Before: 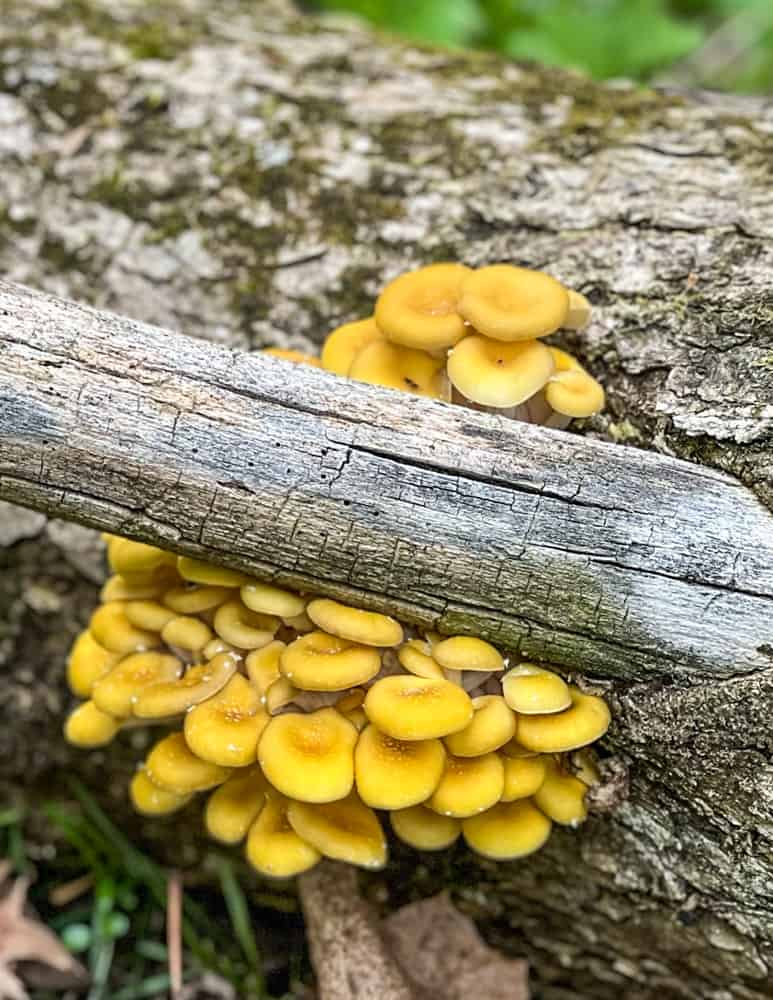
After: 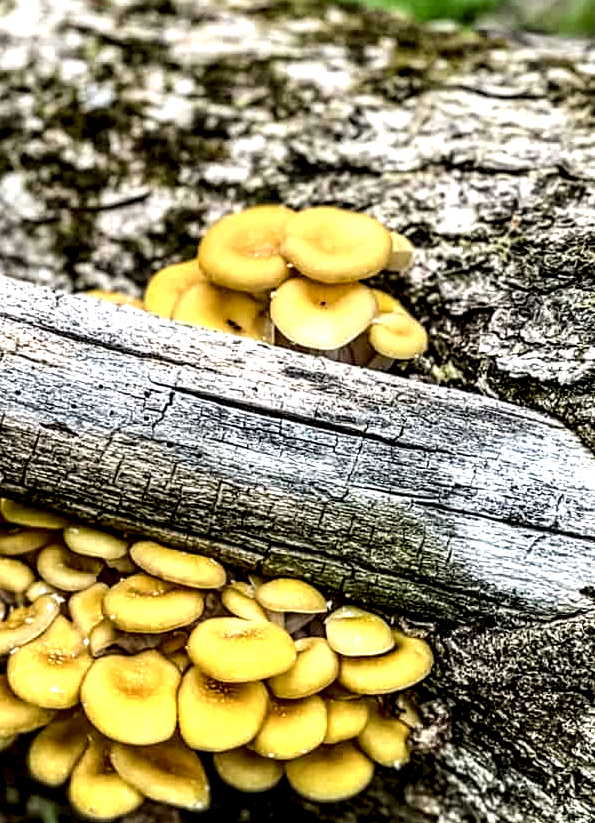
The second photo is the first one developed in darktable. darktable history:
local contrast: shadows 175%, detail 224%
contrast brightness saturation: contrast 0.075
crop: left 23.018%, top 5.866%, bottom 11.815%
